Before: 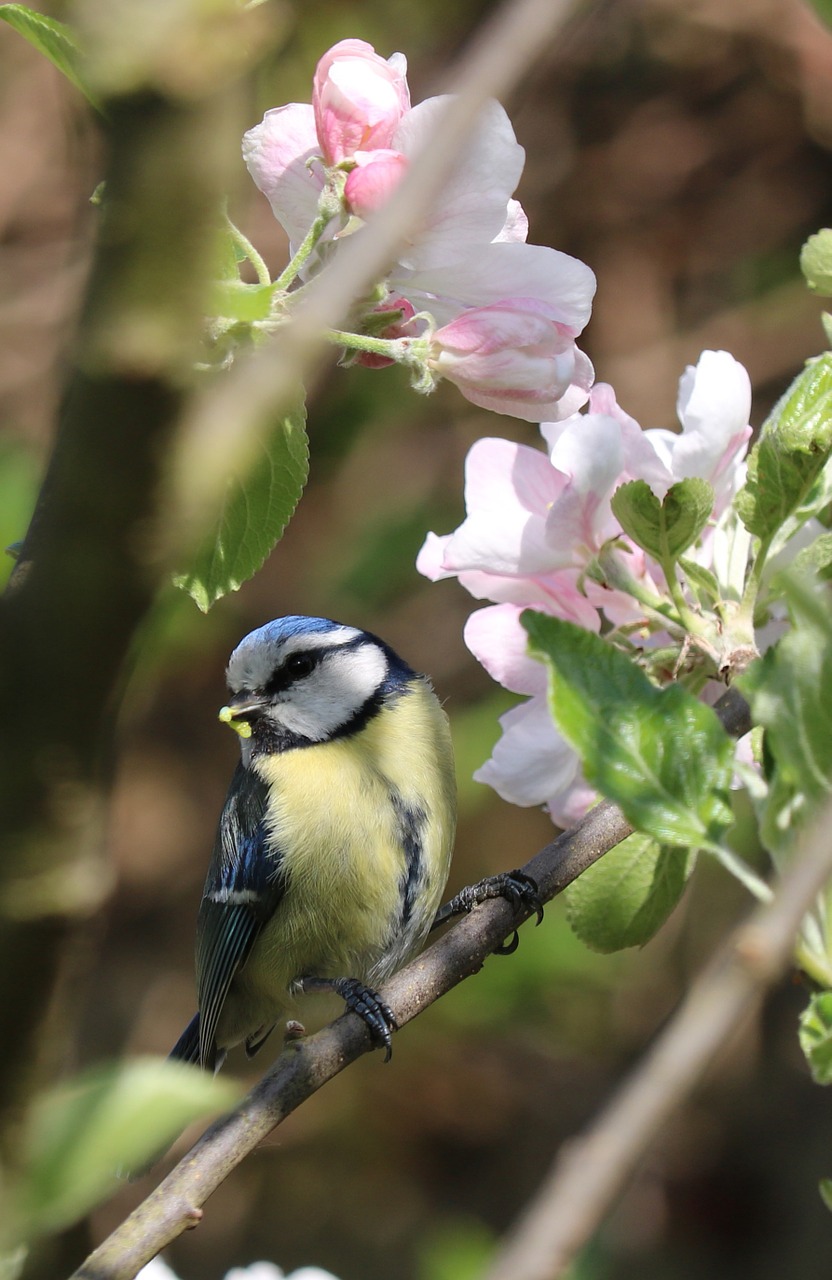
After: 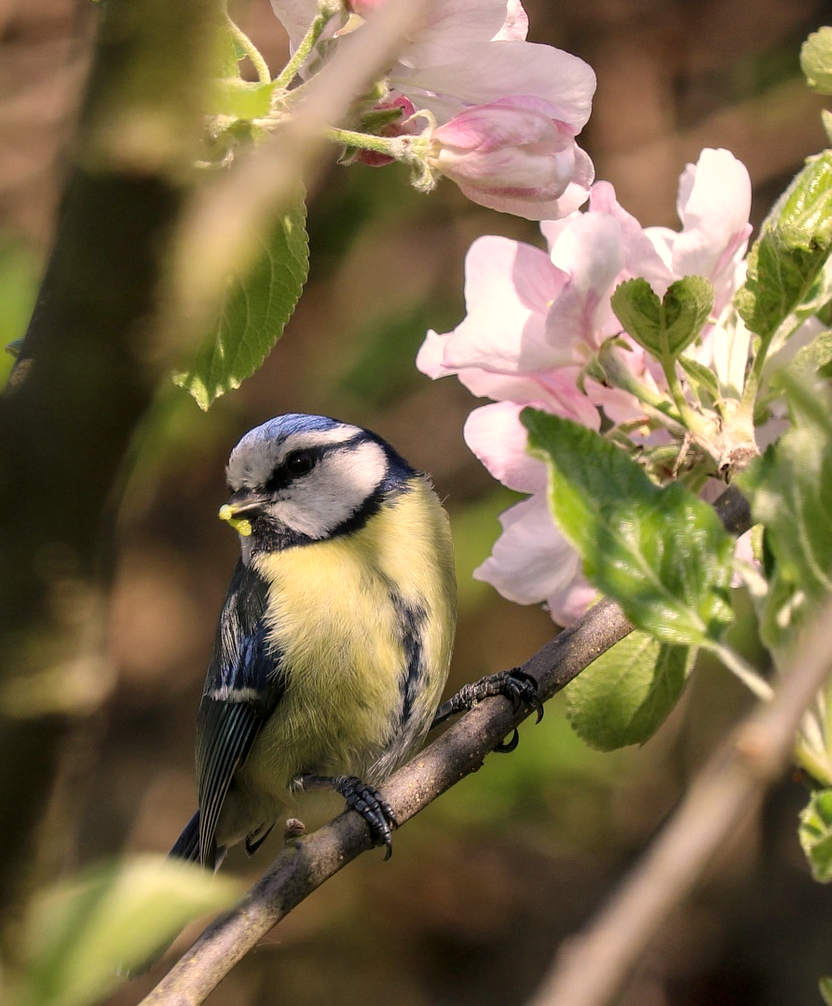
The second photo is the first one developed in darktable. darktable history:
crop and rotate: top 15.813%, bottom 5.553%
color correction: highlights a* 11.35, highlights b* 12.2
local contrast: detail 130%
